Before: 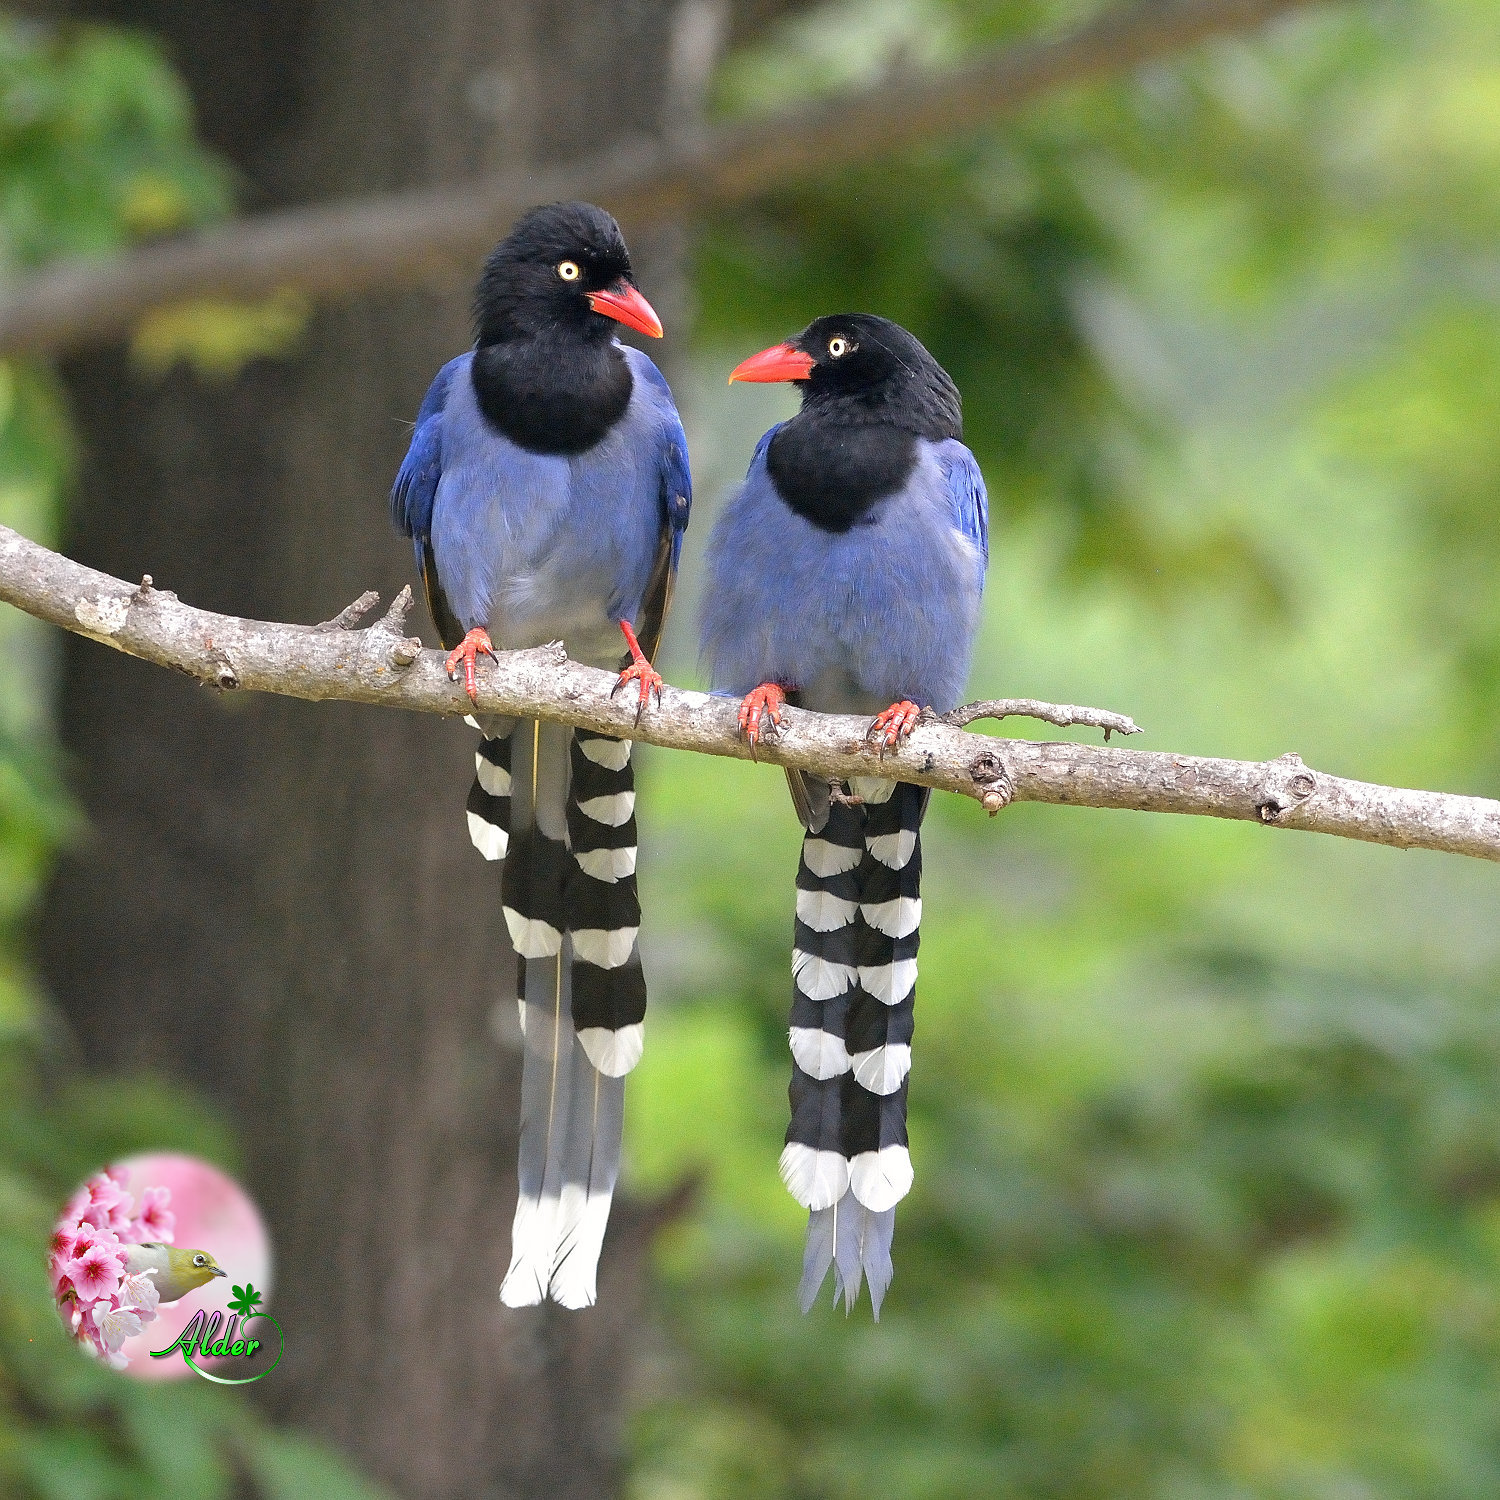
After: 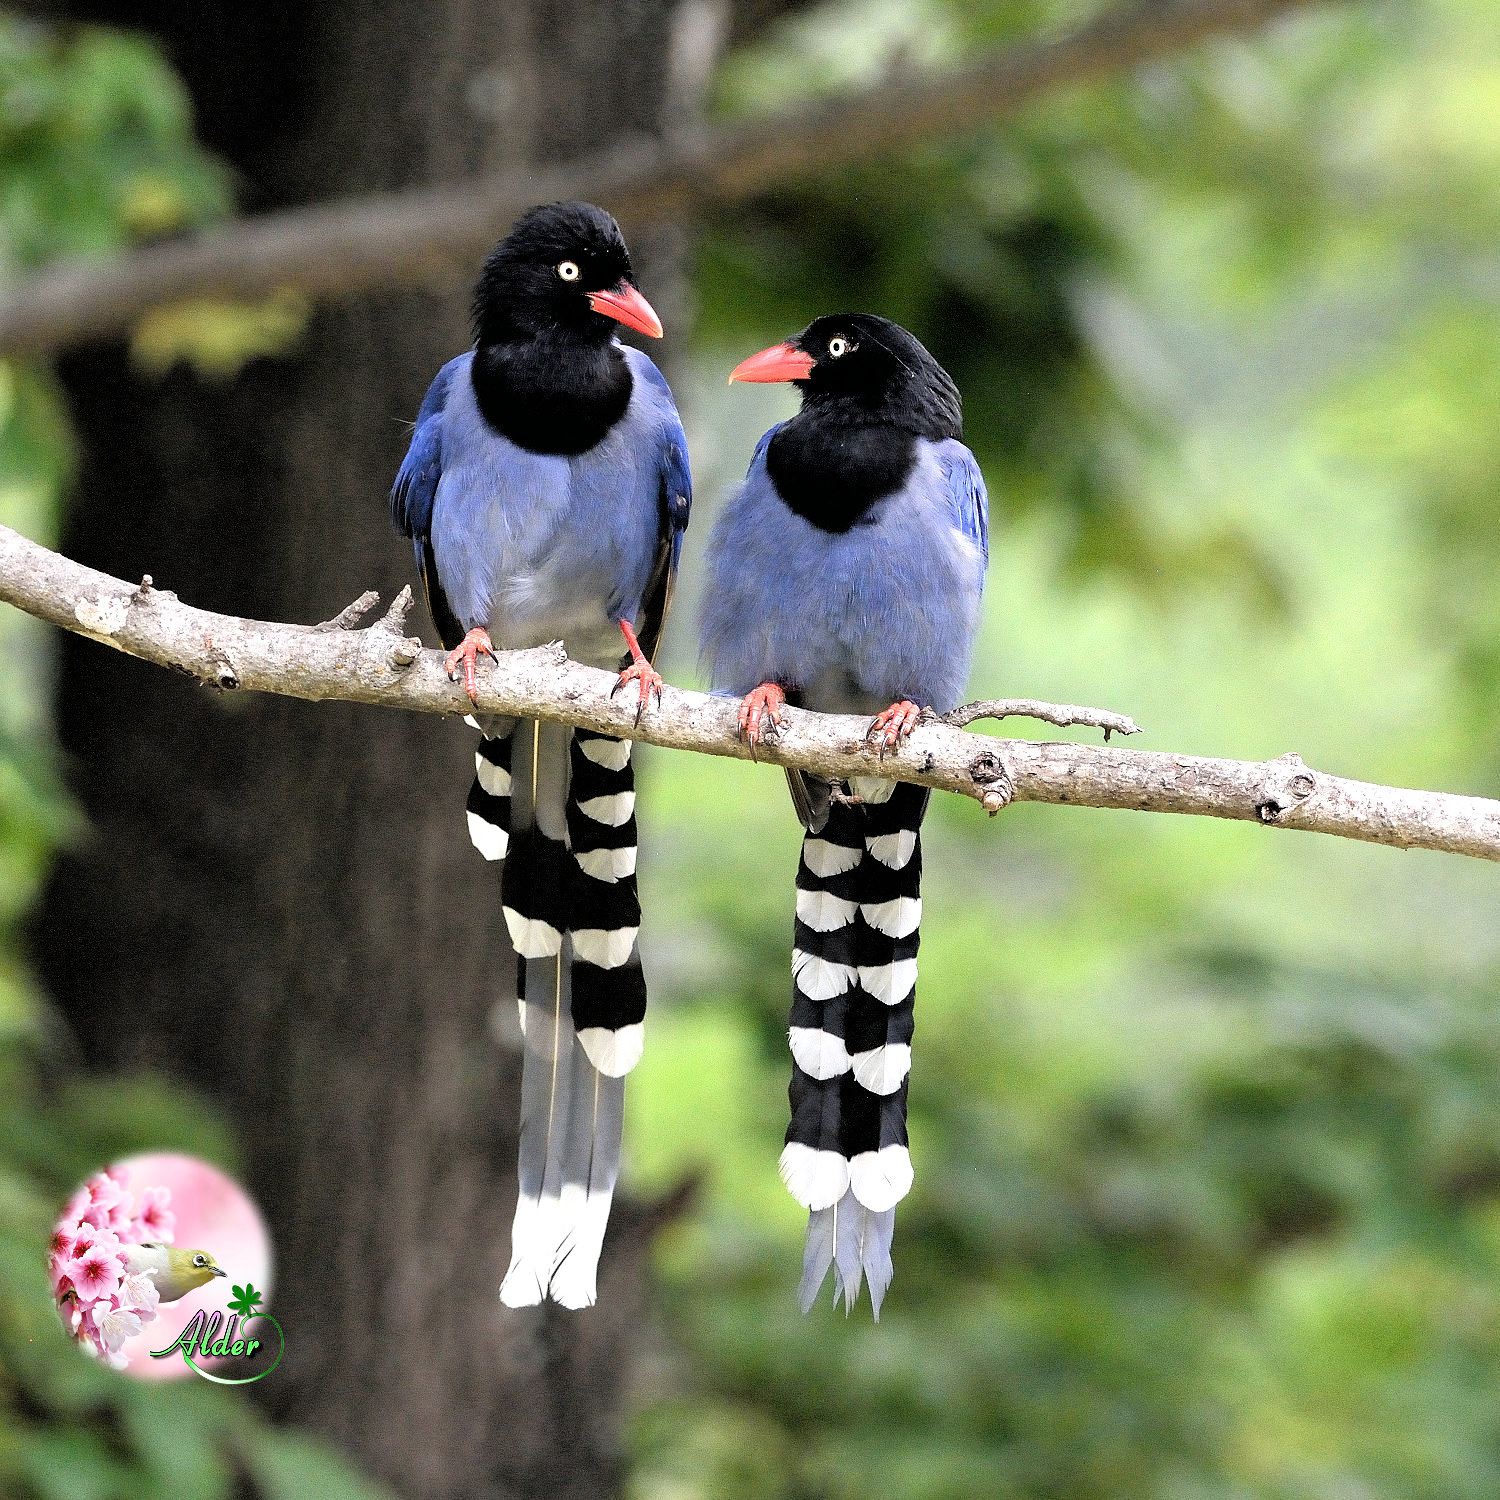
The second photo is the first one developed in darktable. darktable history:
filmic rgb: black relative exposure -3.49 EV, white relative exposure 2.26 EV, hardness 3.41
